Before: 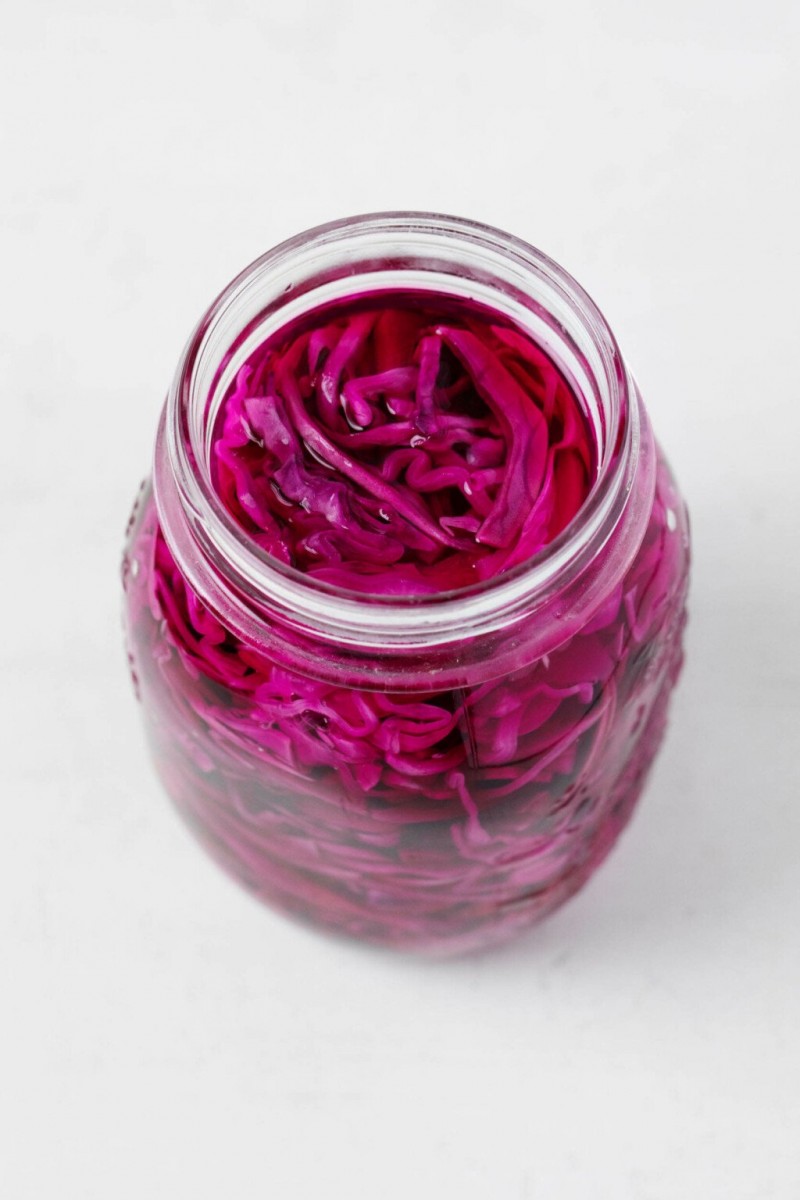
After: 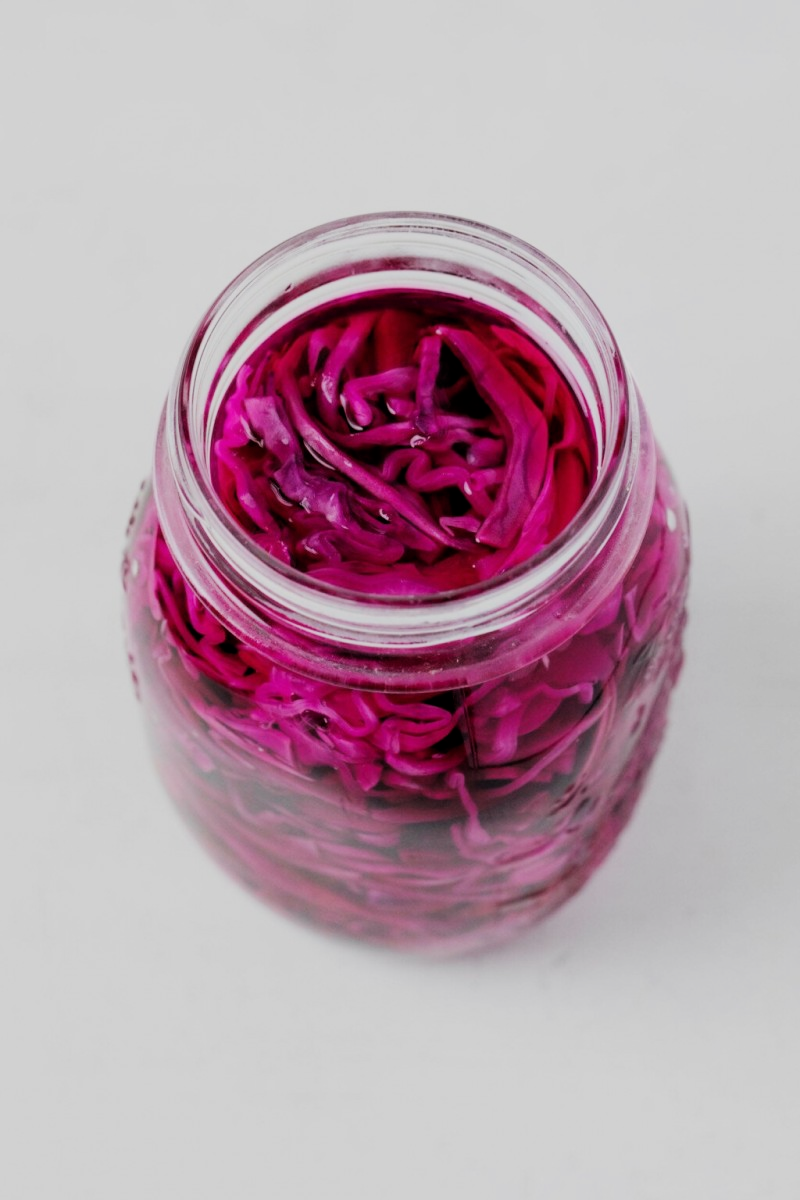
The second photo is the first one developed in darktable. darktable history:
filmic rgb: middle gray luminance 29.18%, black relative exposure -10.37 EV, white relative exposure 5.49 EV, target black luminance 0%, hardness 3.92, latitude 1.86%, contrast 1.126, highlights saturation mix 3.86%, shadows ↔ highlights balance 15.95%
